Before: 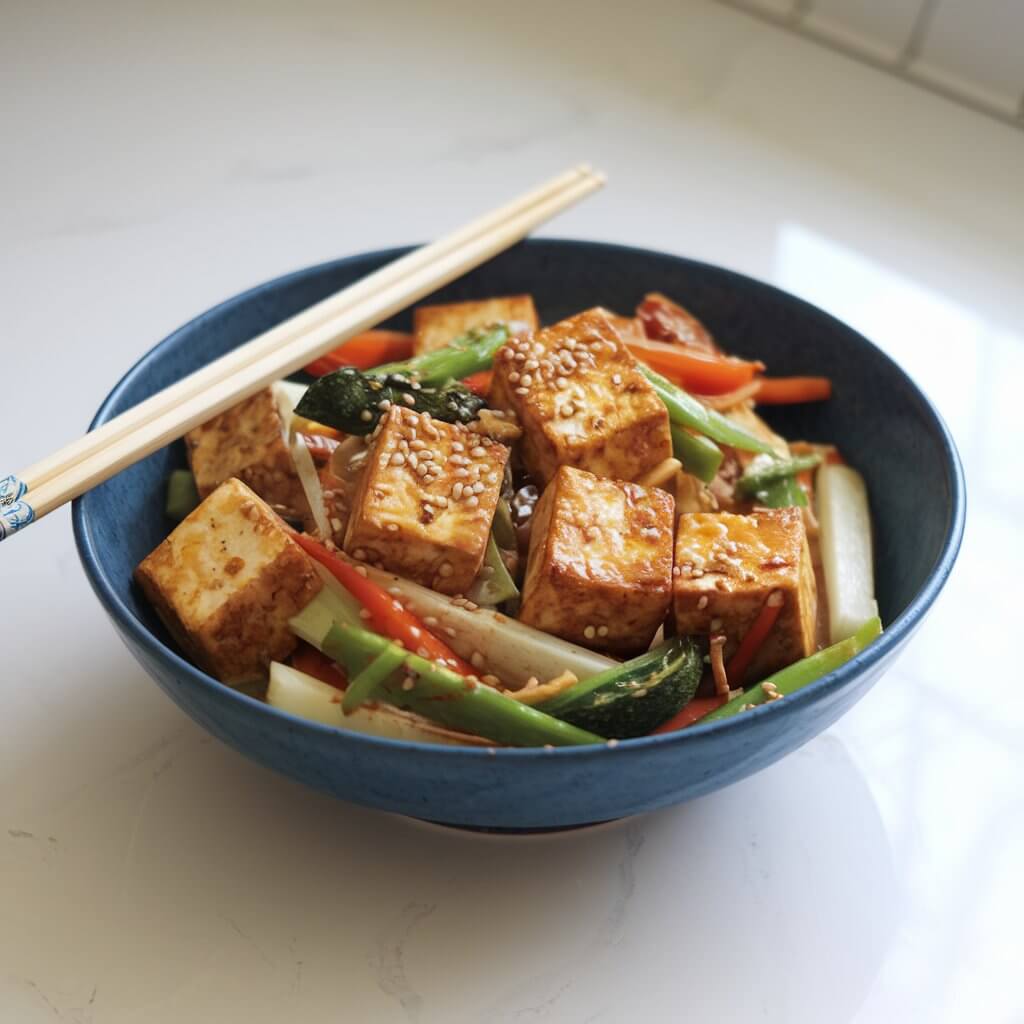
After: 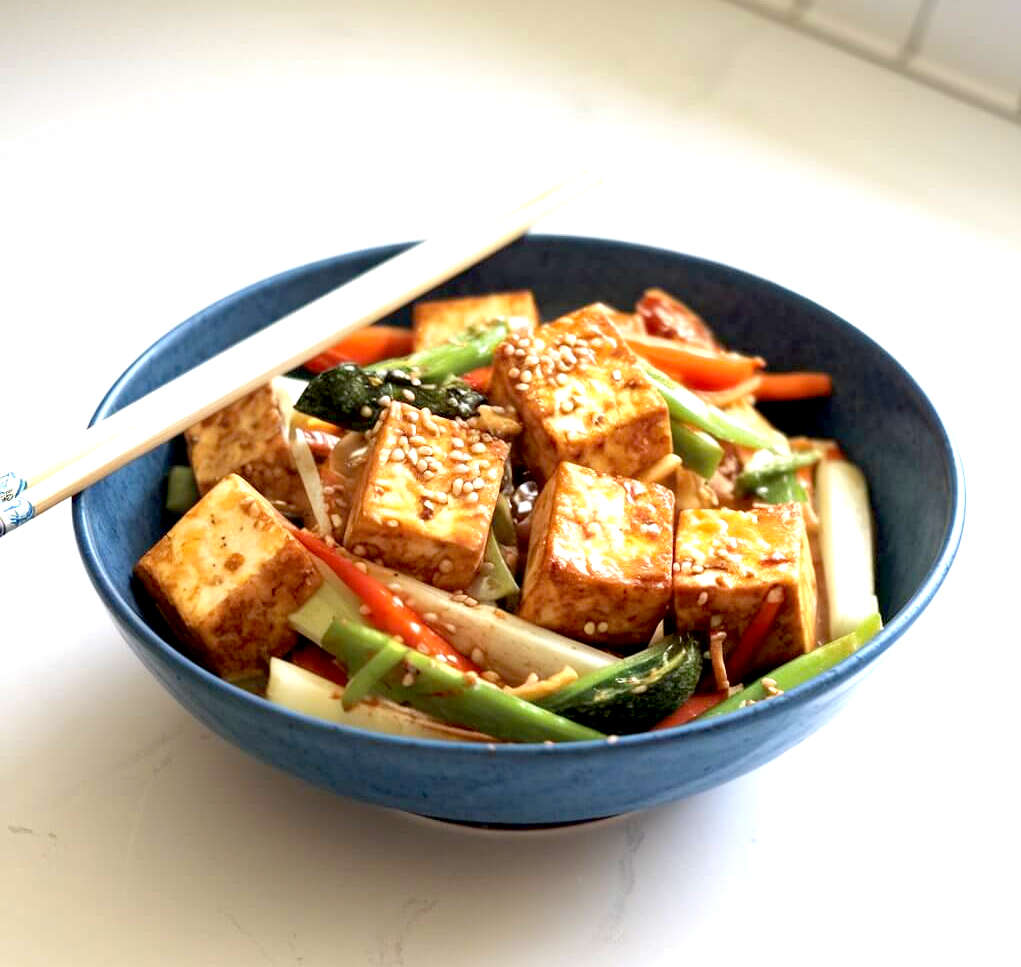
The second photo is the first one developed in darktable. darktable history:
crop: top 0.448%, right 0.264%, bottom 5.045%
exposure: black level correction 0.01, exposure 1 EV, compensate highlight preservation false
